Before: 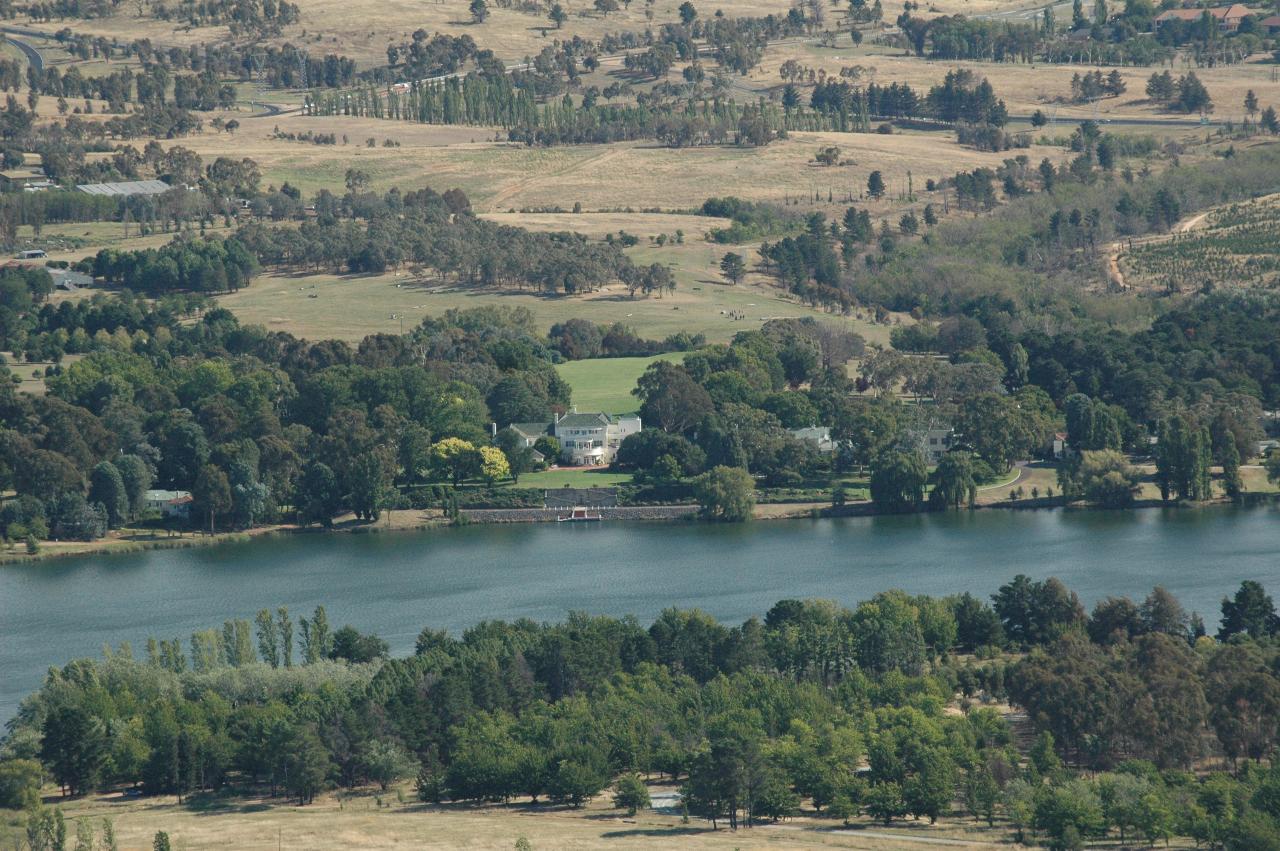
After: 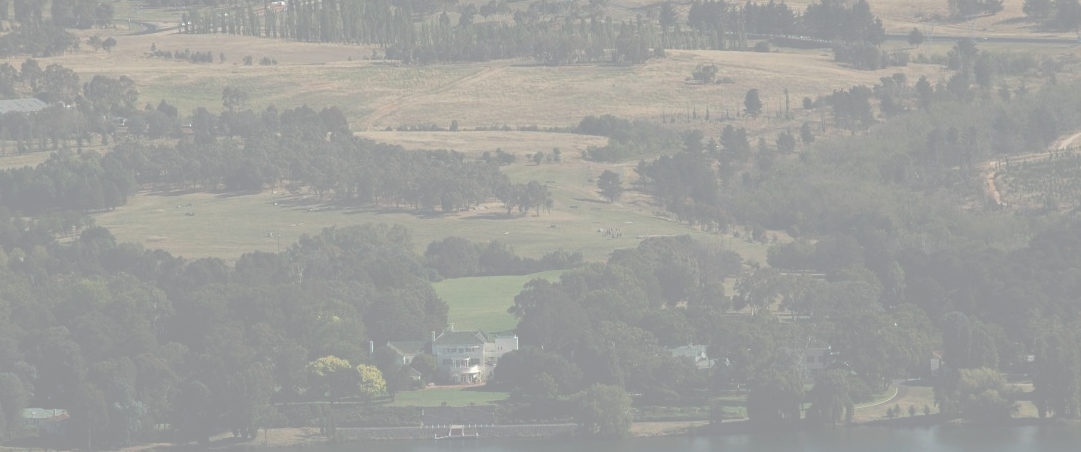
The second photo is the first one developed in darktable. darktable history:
tone curve: curves: ch0 [(0, 0) (0.003, 0.6) (0.011, 0.6) (0.025, 0.601) (0.044, 0.601) (0.069, 0.601) (0.1, 0.601) (0.136, 0.602) (0.177, 0.605) (0.224, 0.609) (0.277, 0.615) (0.335, 0.625) (0.399, 0.633) (0.468, 0.654) (0.543, 0.676) (0.623, 0.71) (0.709, 0.753) (0.801, 0.802) (0.898, 0.85) (1, 1)], preserve colors none
crop and rotate: left 9.686%, top 9.76%, right 5.855%, bottom 37.052%
